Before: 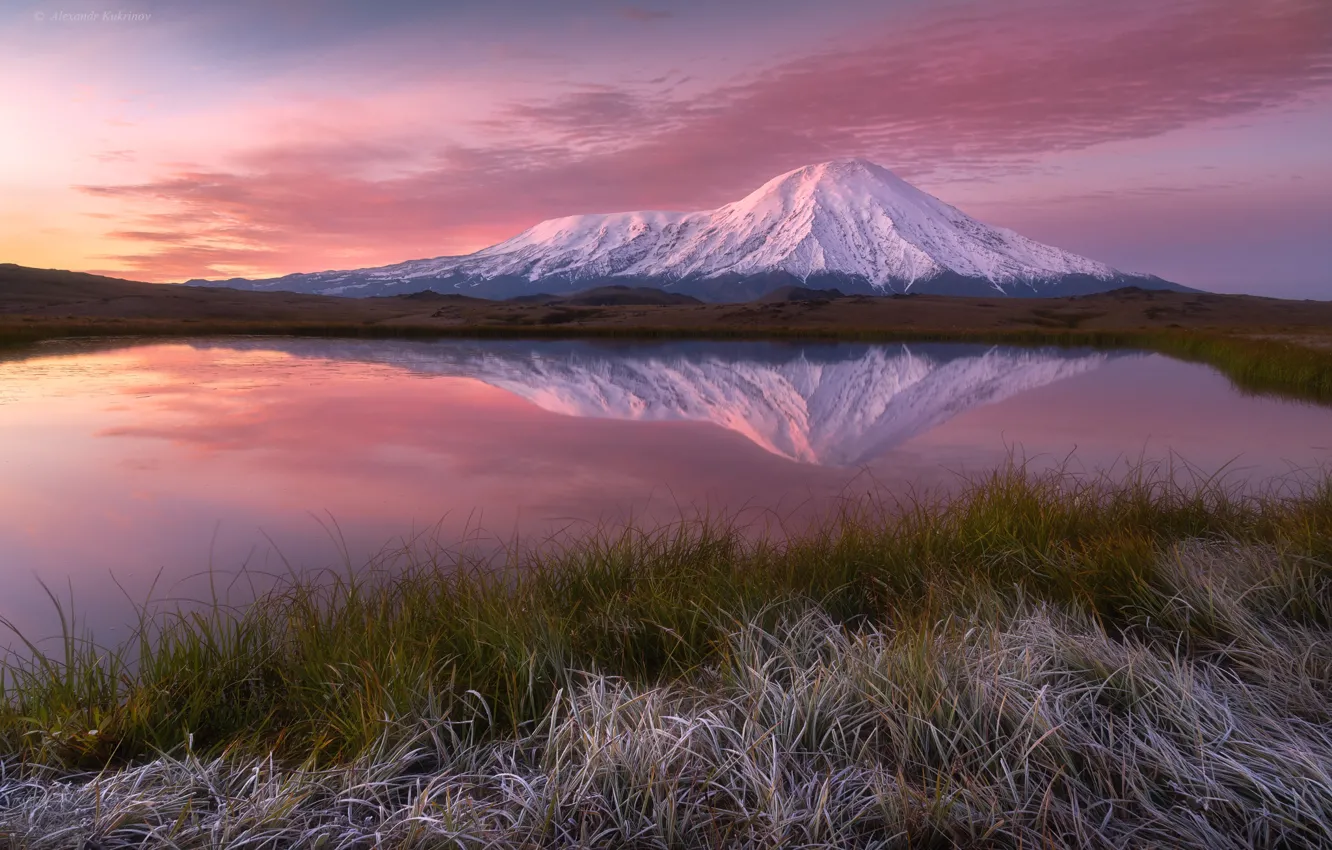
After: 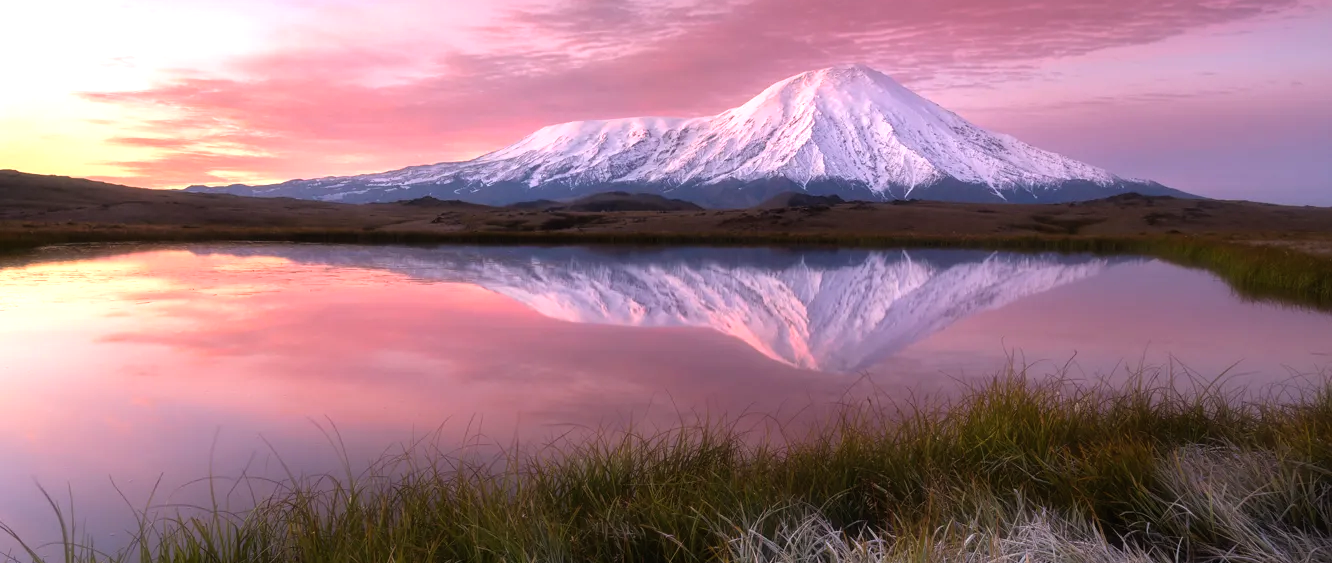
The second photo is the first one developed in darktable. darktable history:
tone equalizer: -8 EV -0.723 EV, -7 EV -0.706 EV, -6 EV -0.615 EV, -5 EV -0.425 EV, -3 EV 0.378 EV, -2 EV 0.6 EV, -1 EV 0.683 EV, +0 EV 0.78 EV
crop: top 11.149%, bottom 22.554%
